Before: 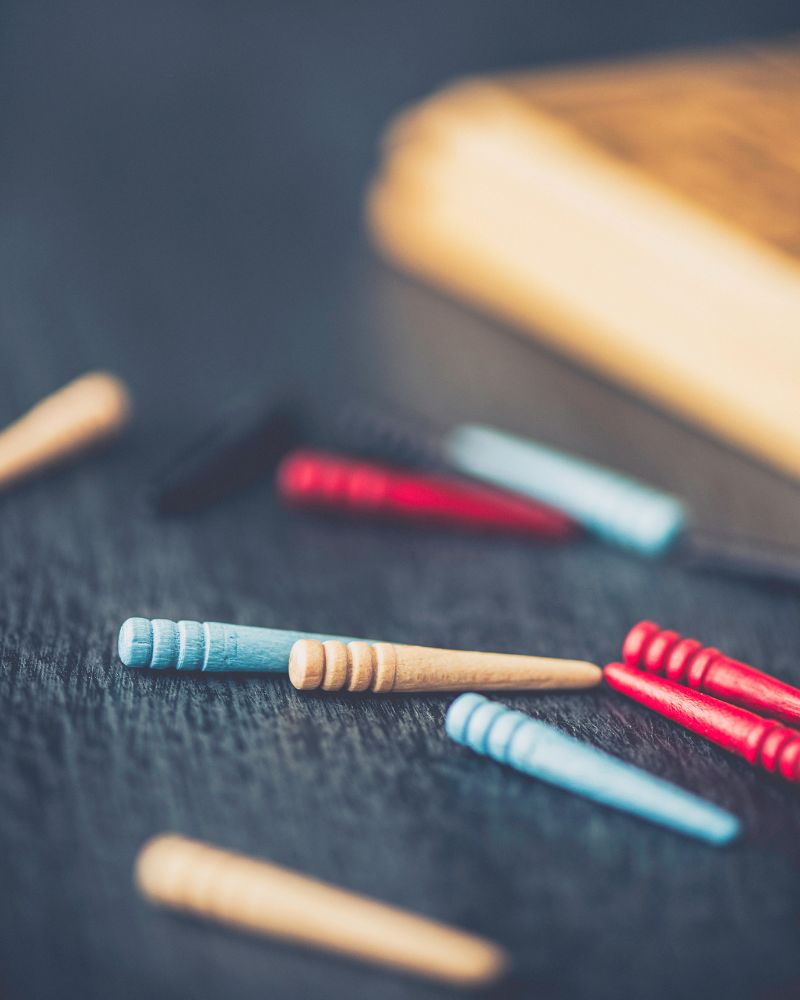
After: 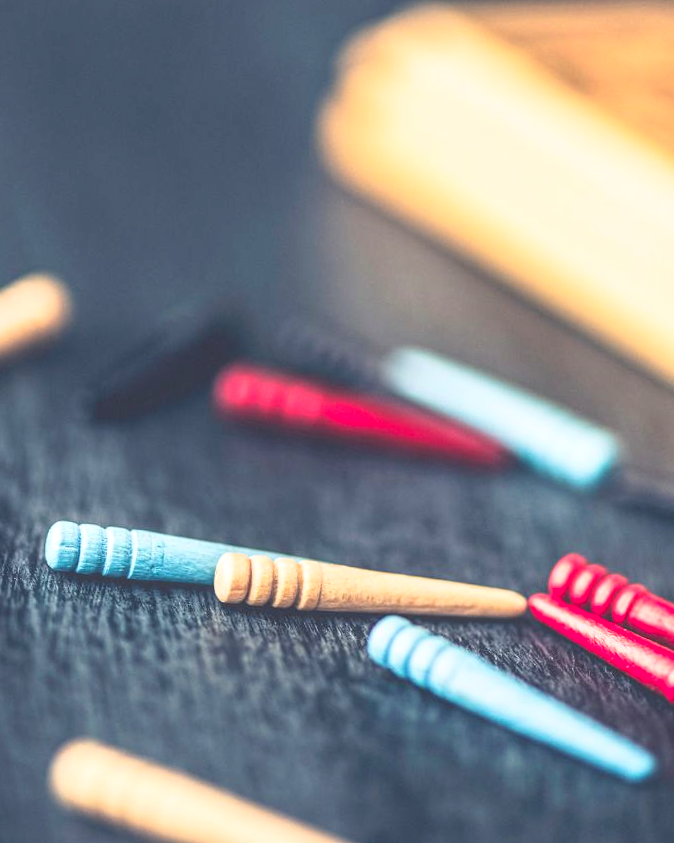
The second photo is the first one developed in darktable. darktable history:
shadows and highlights: shadows 0, highlights 40
local contrast: on, module defaults
contrast brightness saturation: contrast 0.2, brightness 0.16, saturation 0.22
crop and rotate: angle -3.27°, left 5.211%, top 5.211%, right 4.607%, bottom 4.607%
